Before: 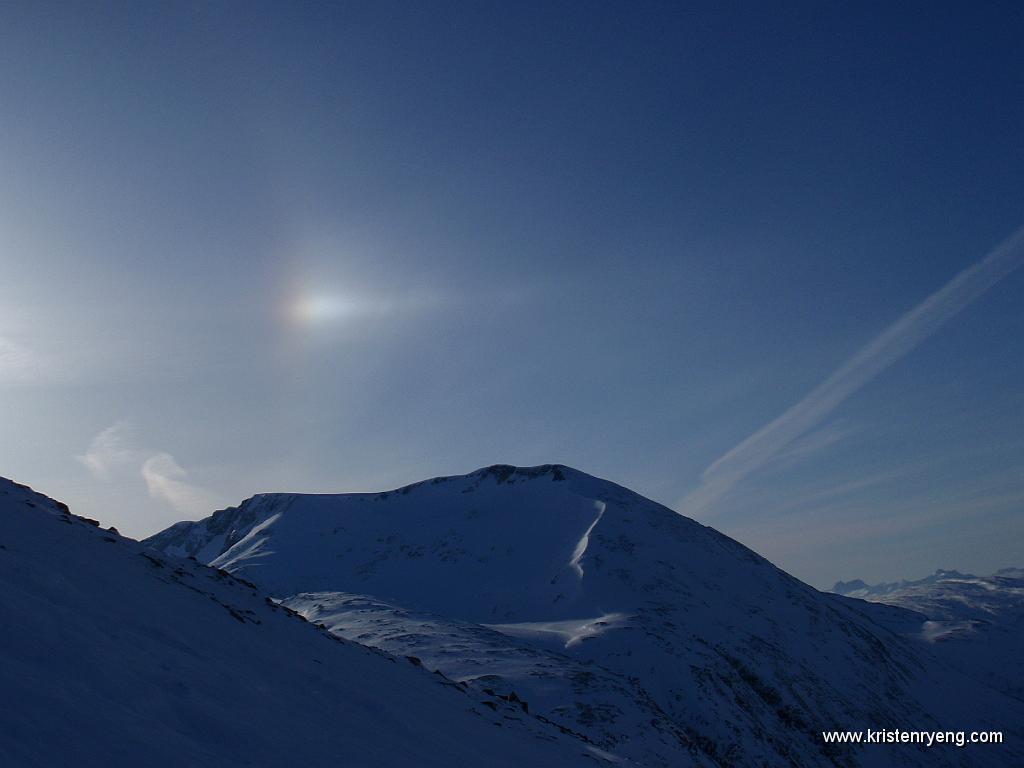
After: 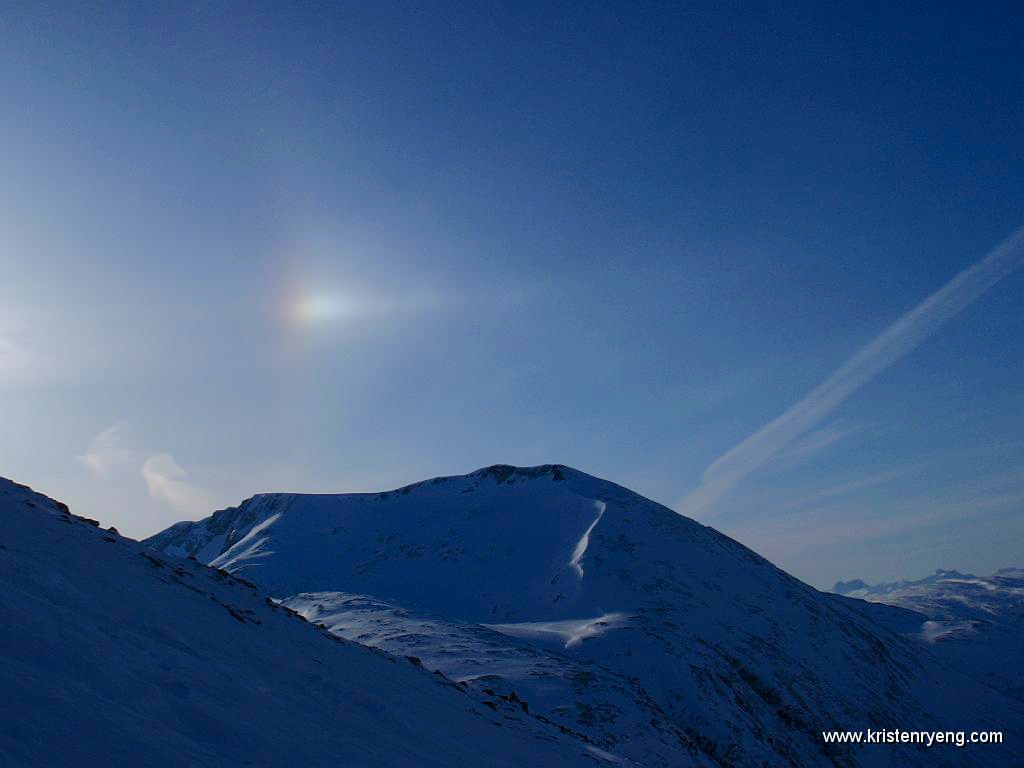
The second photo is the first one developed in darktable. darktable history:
color balance rgb: perceptual saturation grading › global saturation 25%, perceptual brilliance grading › mid-tones 10%, perceptual brilliance grading › shadows 15%, global vibrance 20%
contrast brightness saturation: saturation -0.05
